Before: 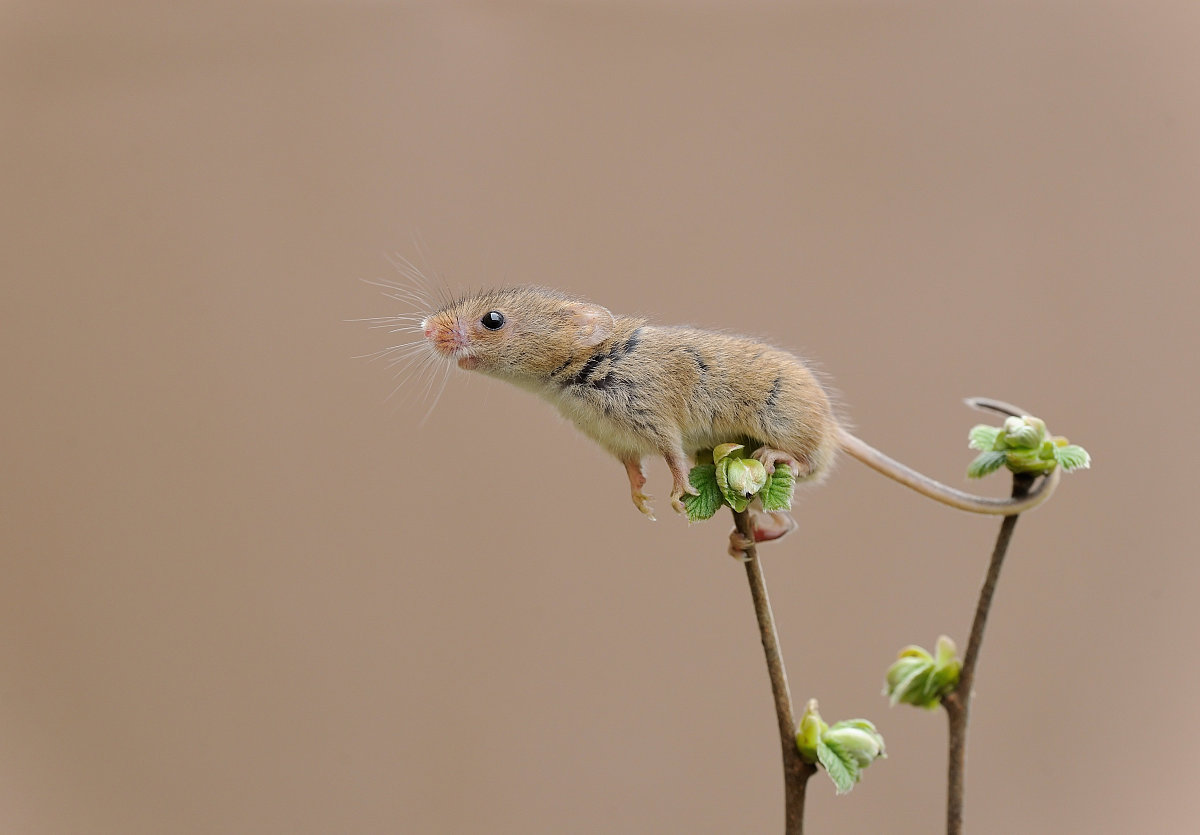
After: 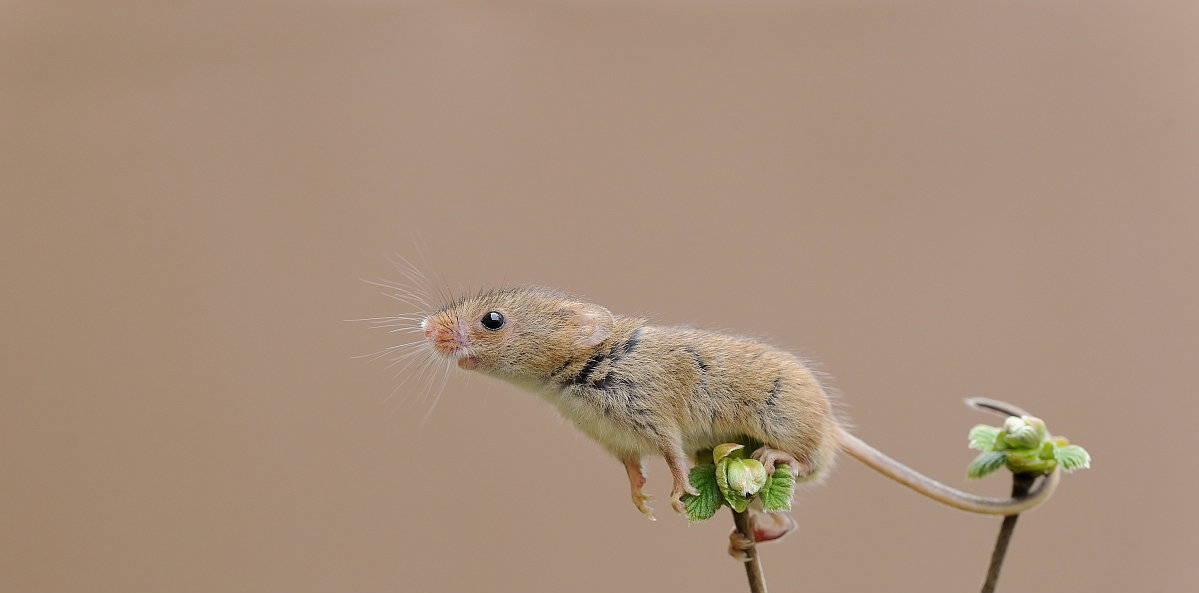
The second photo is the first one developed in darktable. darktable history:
crop: right 0%, bottom 28.971%
